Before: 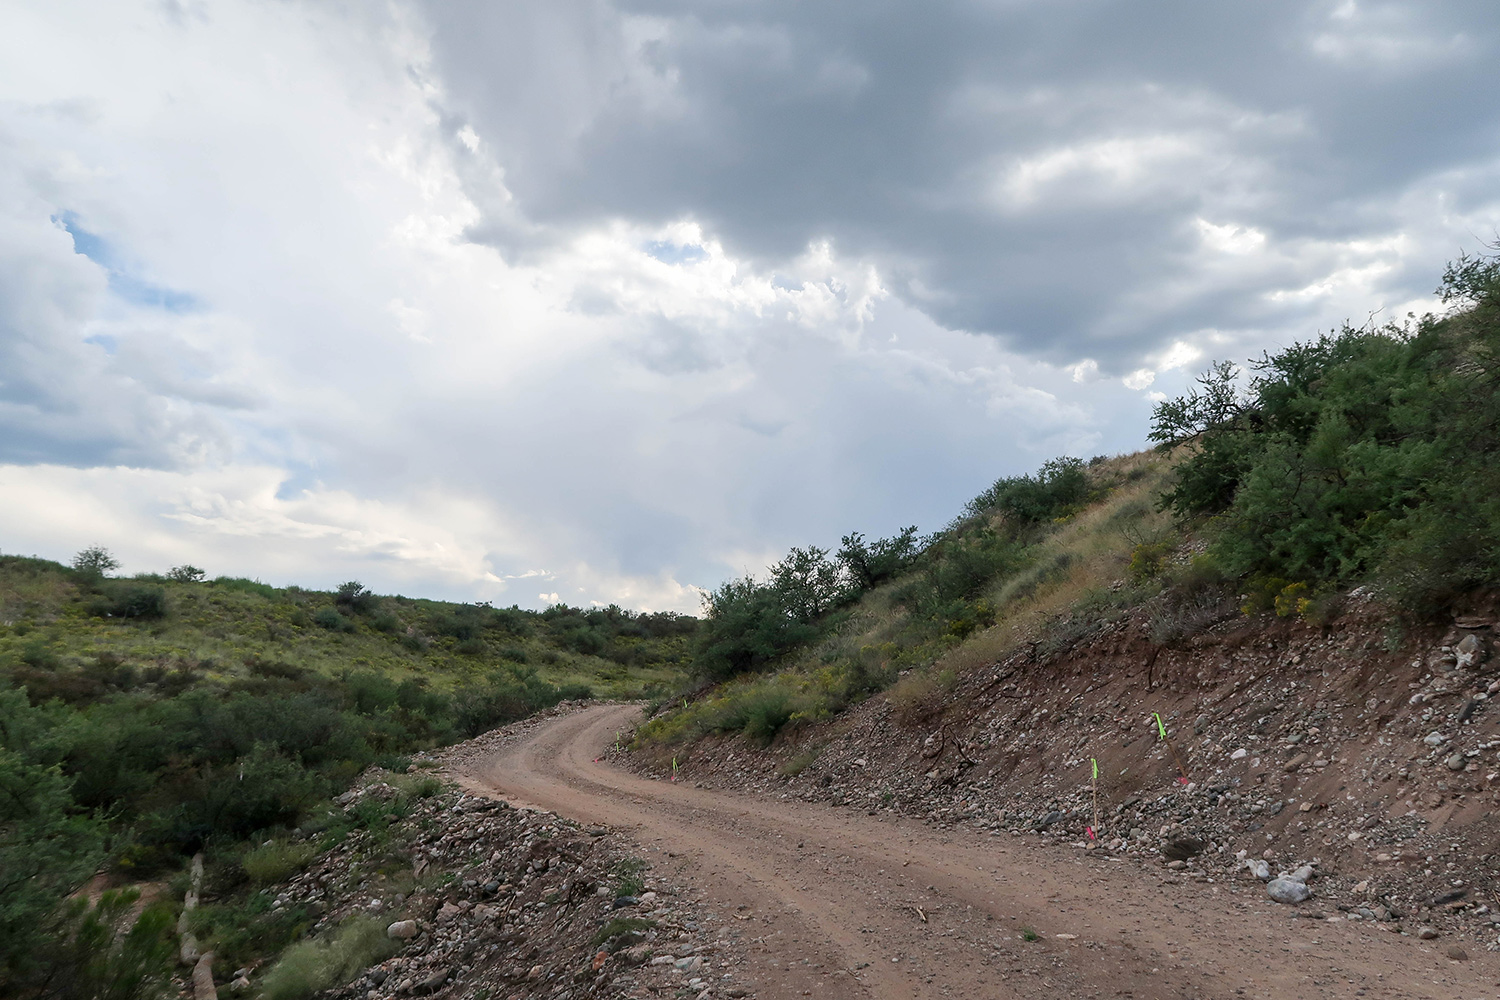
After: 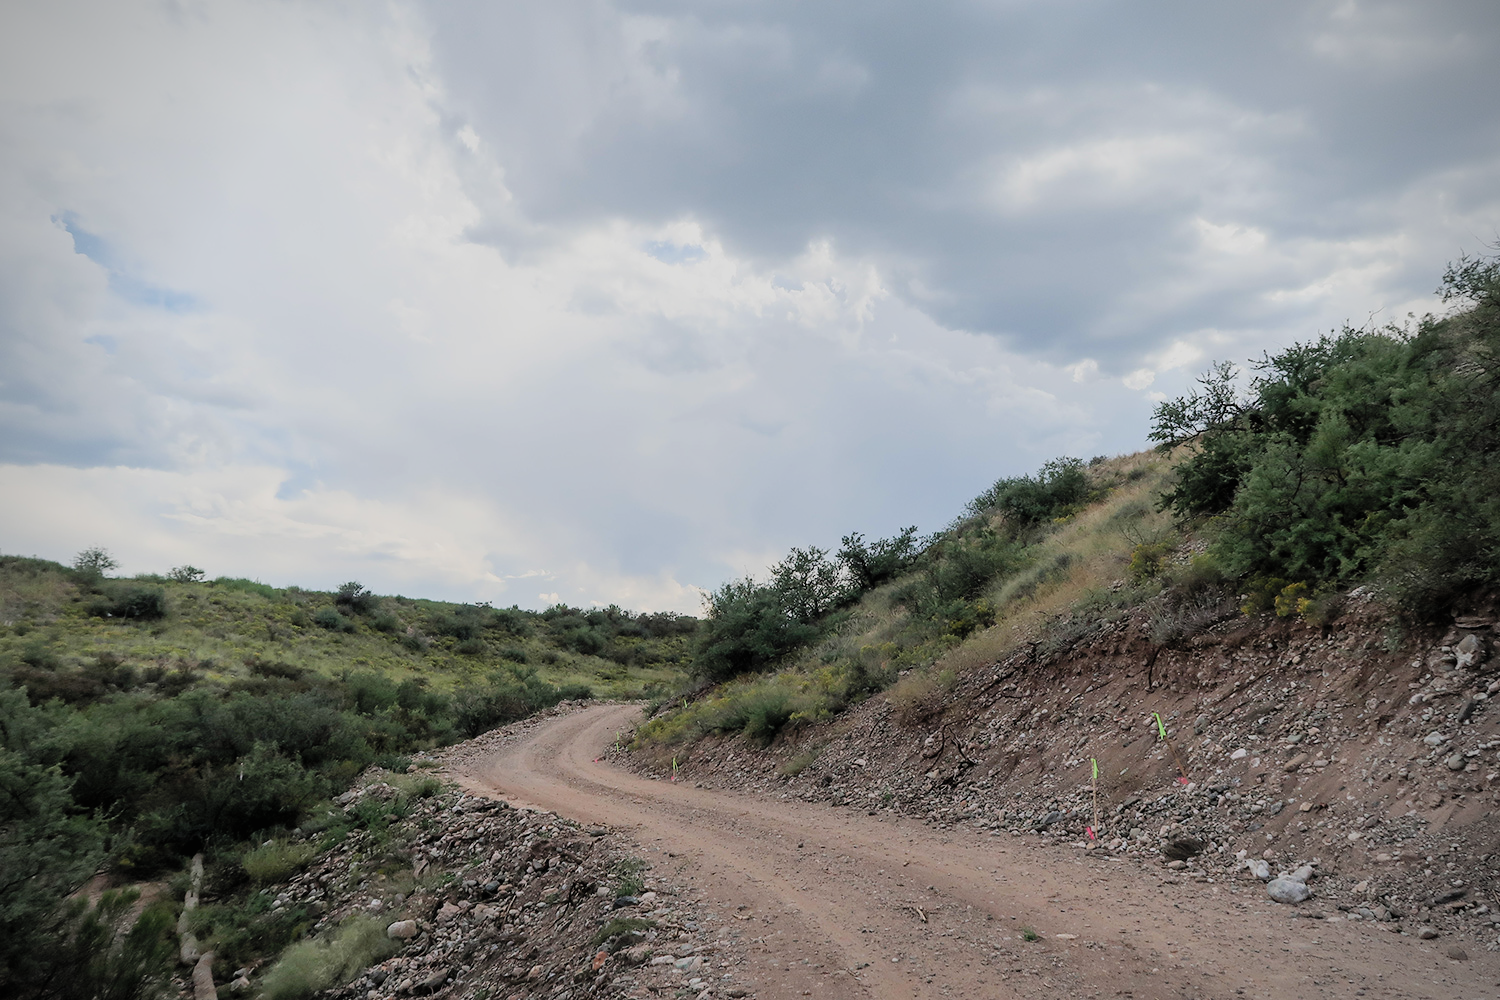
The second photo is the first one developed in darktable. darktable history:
filmic rgb: black relative exposure -7.65 EV, white relative exposure 4.56 EV, hardness 3.61
contrast brightness saturation: brightness 0.13
vignetting: on, module defaults
